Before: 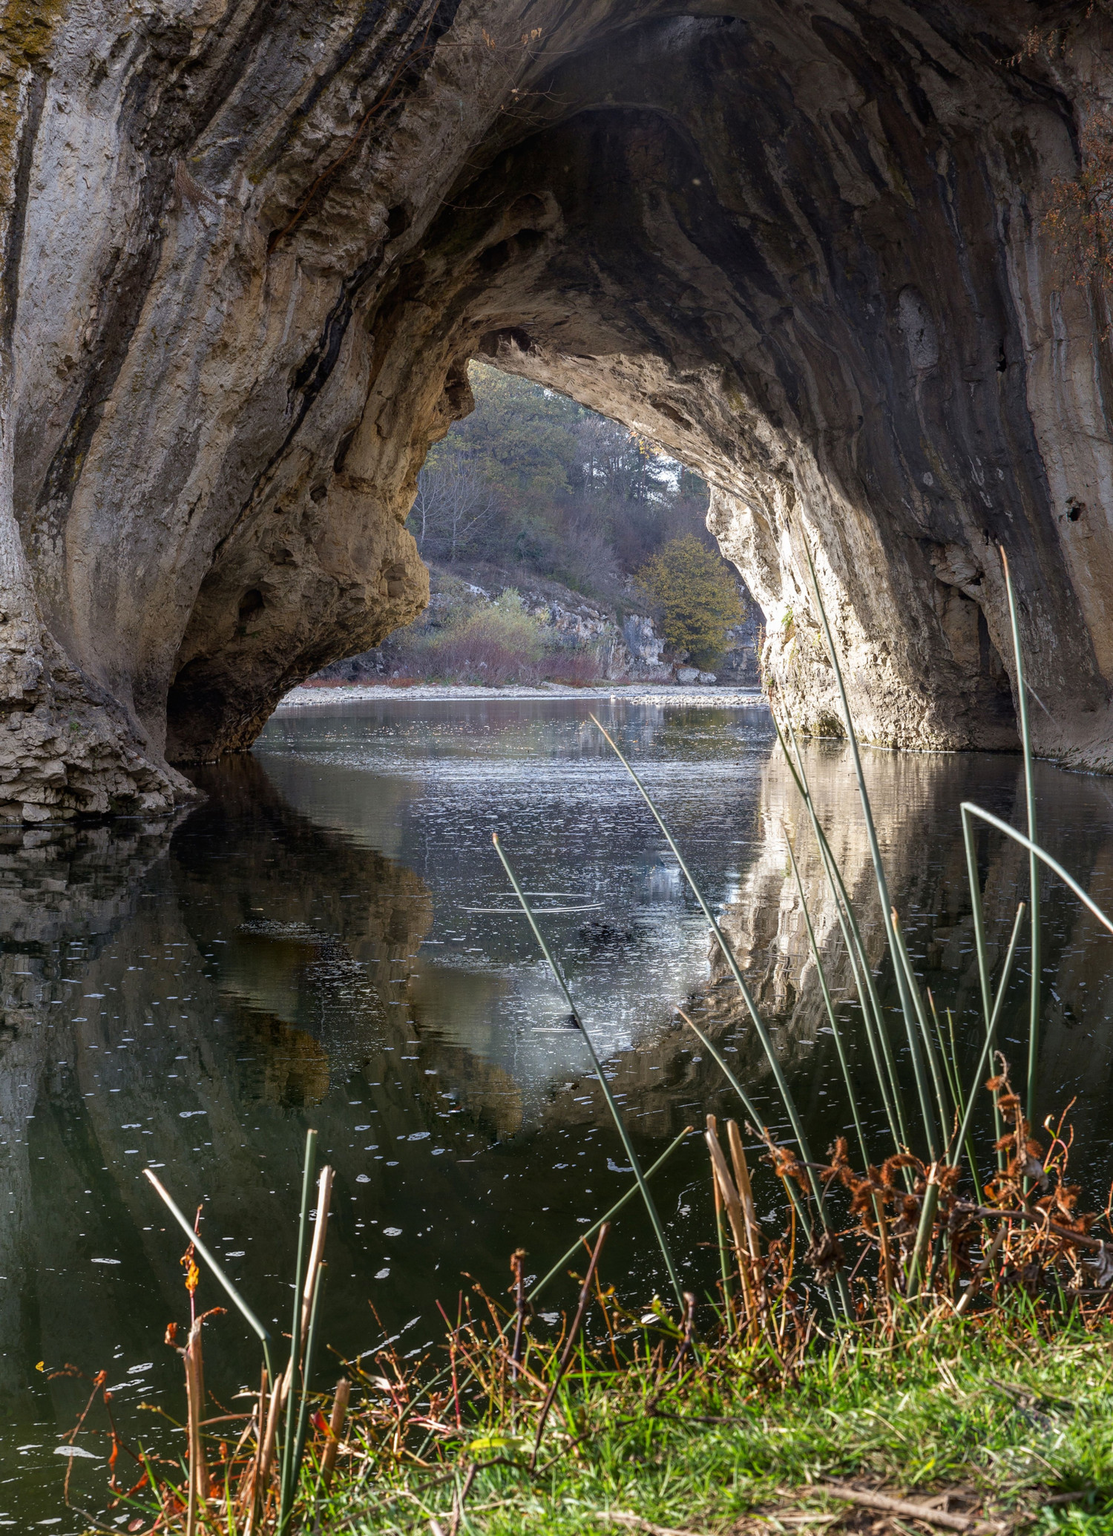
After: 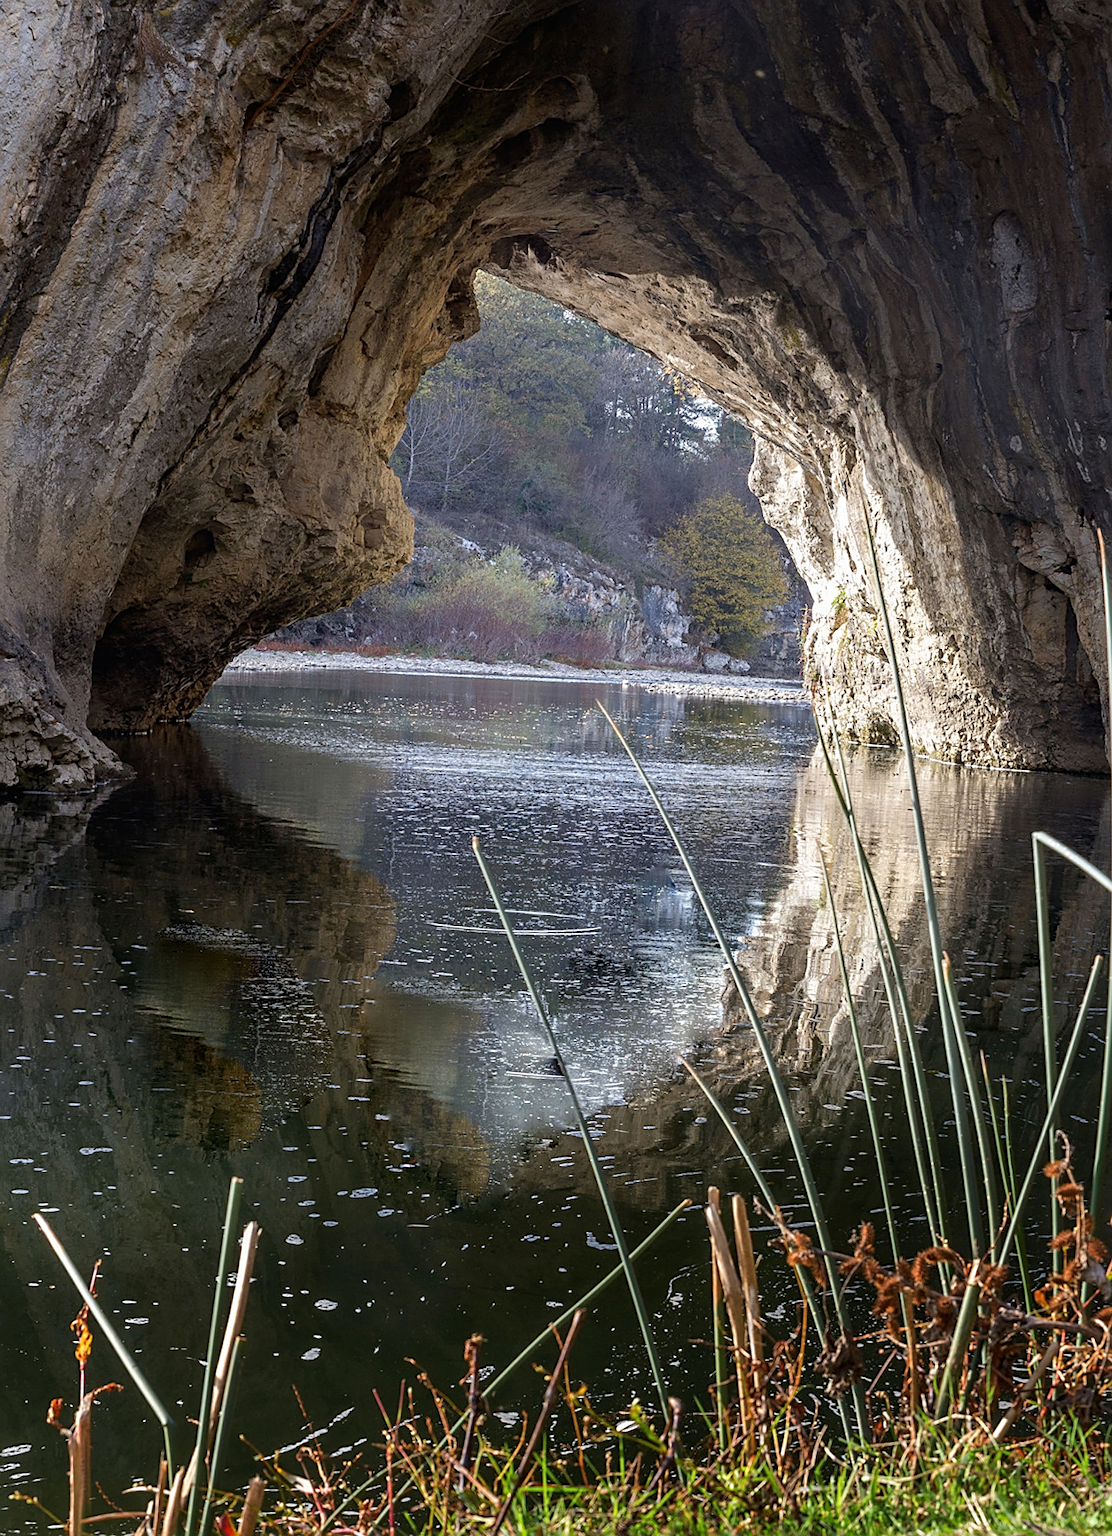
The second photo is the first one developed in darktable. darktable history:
crop and rotate: angle -3.27°, left 5.211%, top 5.211%, right 4.607%, bottom 4.607%
sharpen: on, module defaults
